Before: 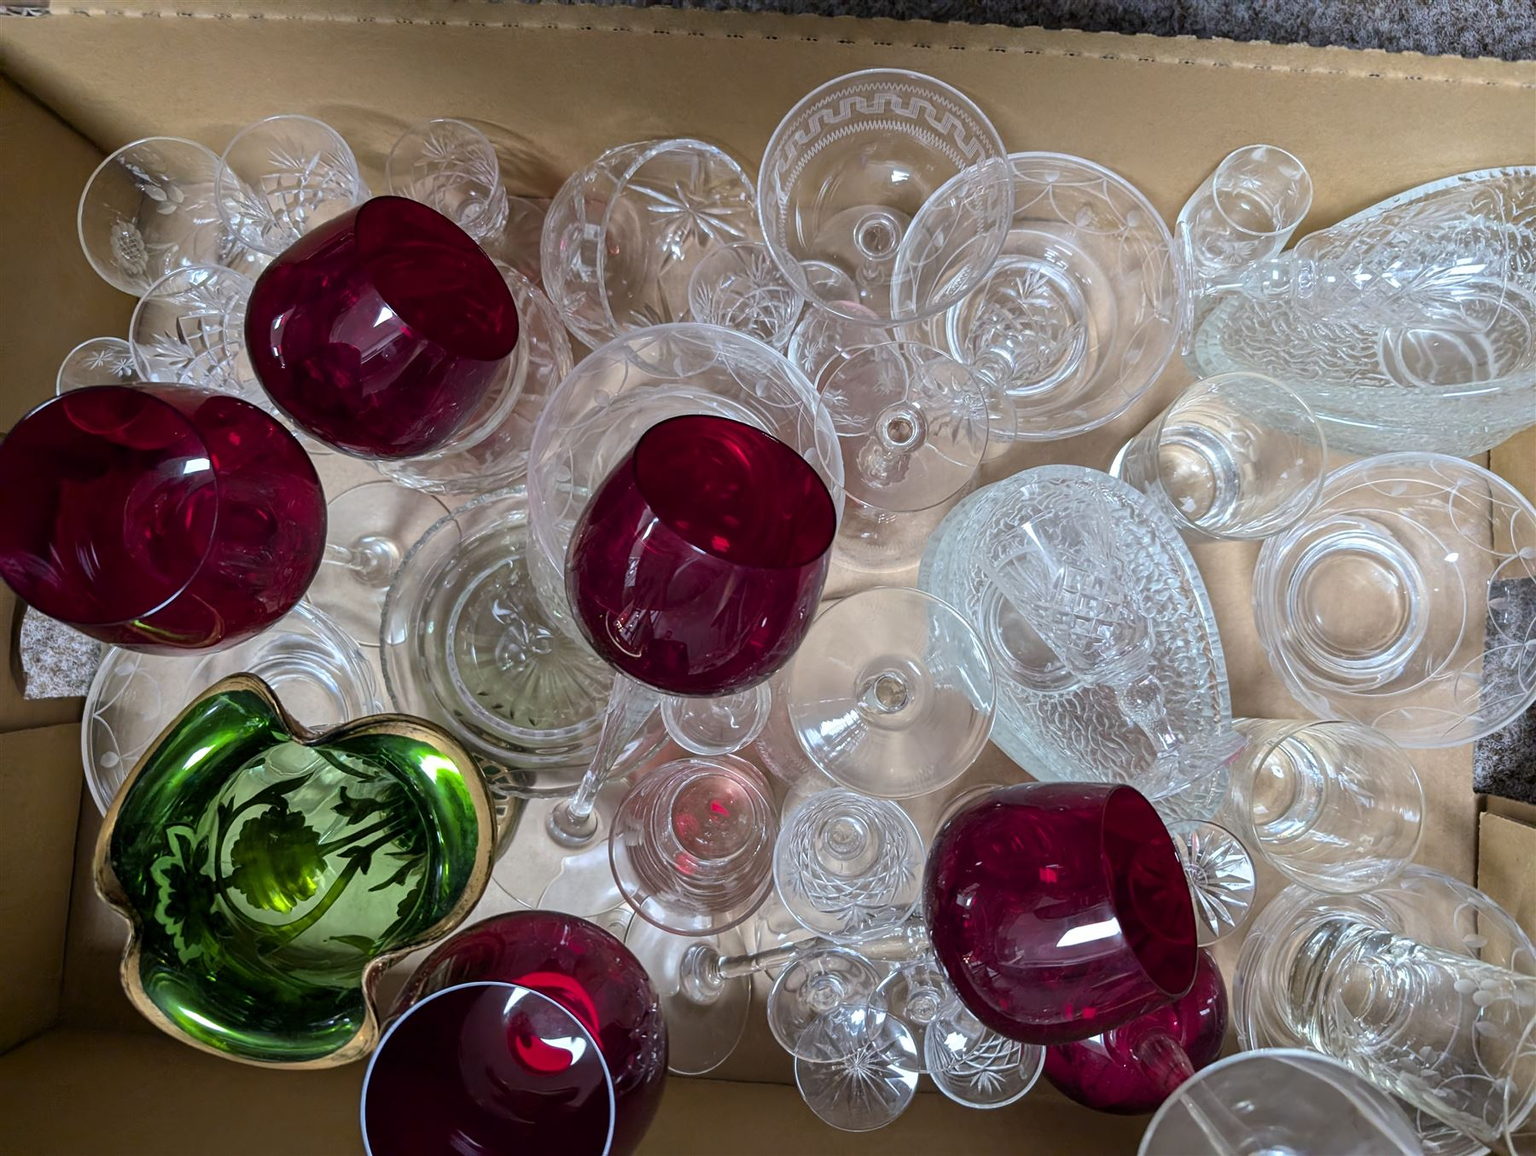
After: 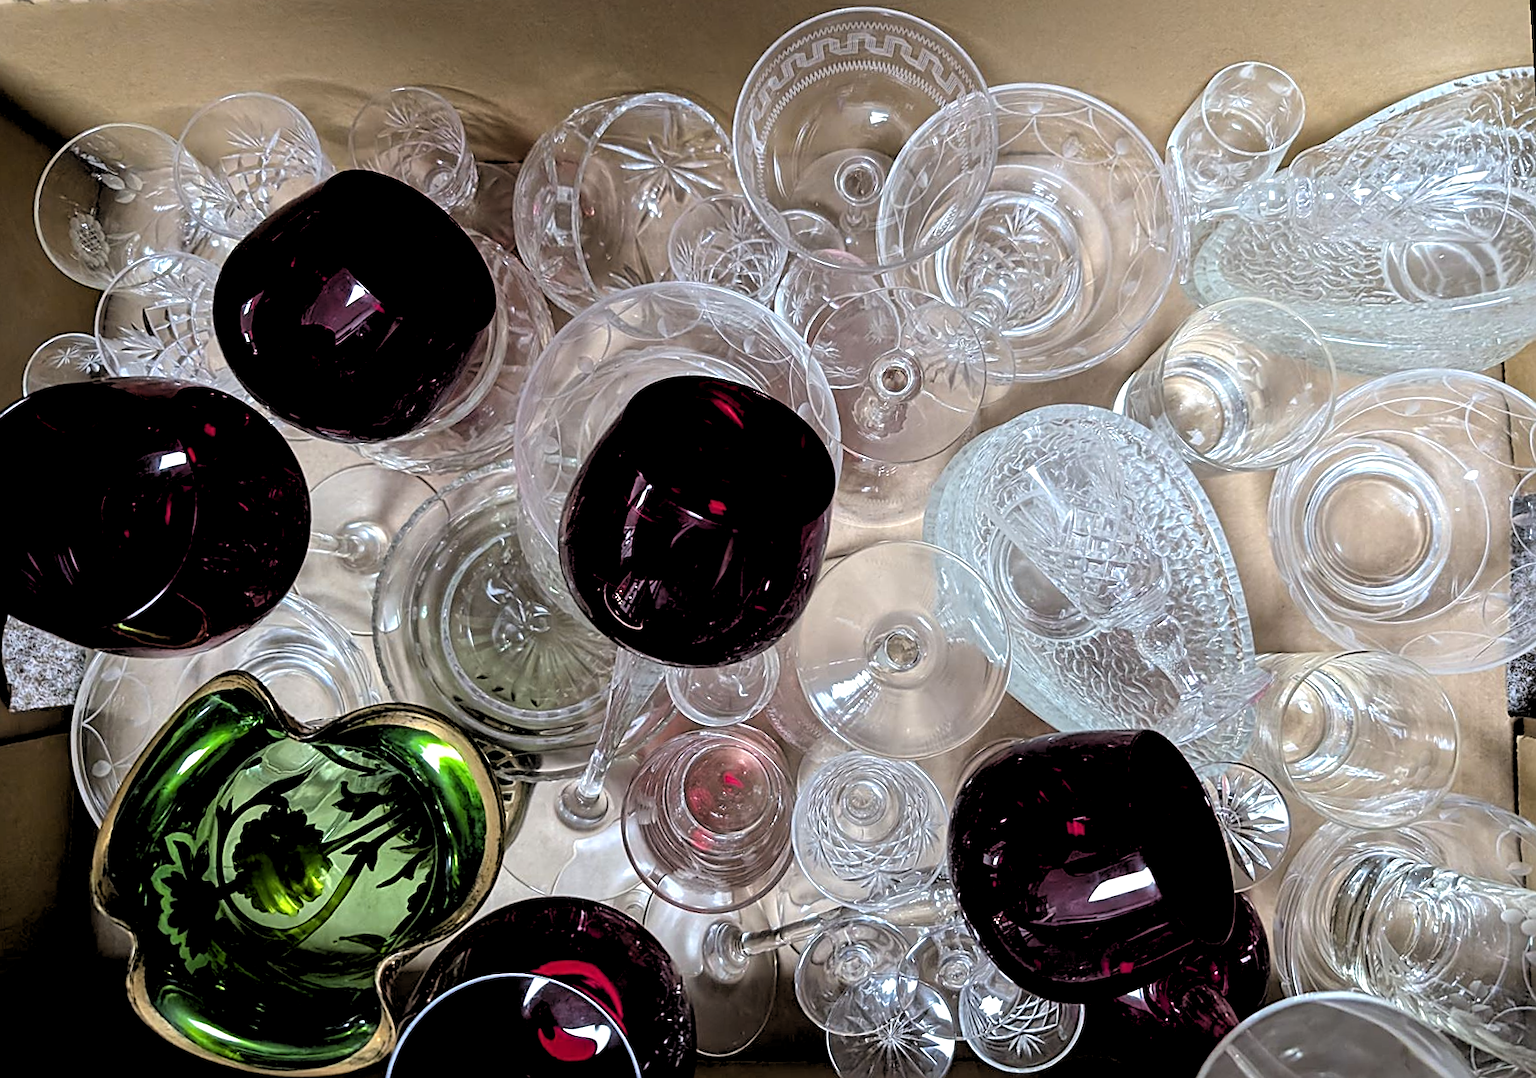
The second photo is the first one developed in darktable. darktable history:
exposure: exposure 0.207 EV, compensate highlight preservation false
rgb levels: levels [[0.034, 0.472, 0.904], [0, 0.5, 1], [0, 0.5, 1]]
sharpen: on, module defaults
rotate and perspective: rotation -3.52°, crop left 0.036, crop right 0.964, crop top 0.081, crop bottom 0.919
